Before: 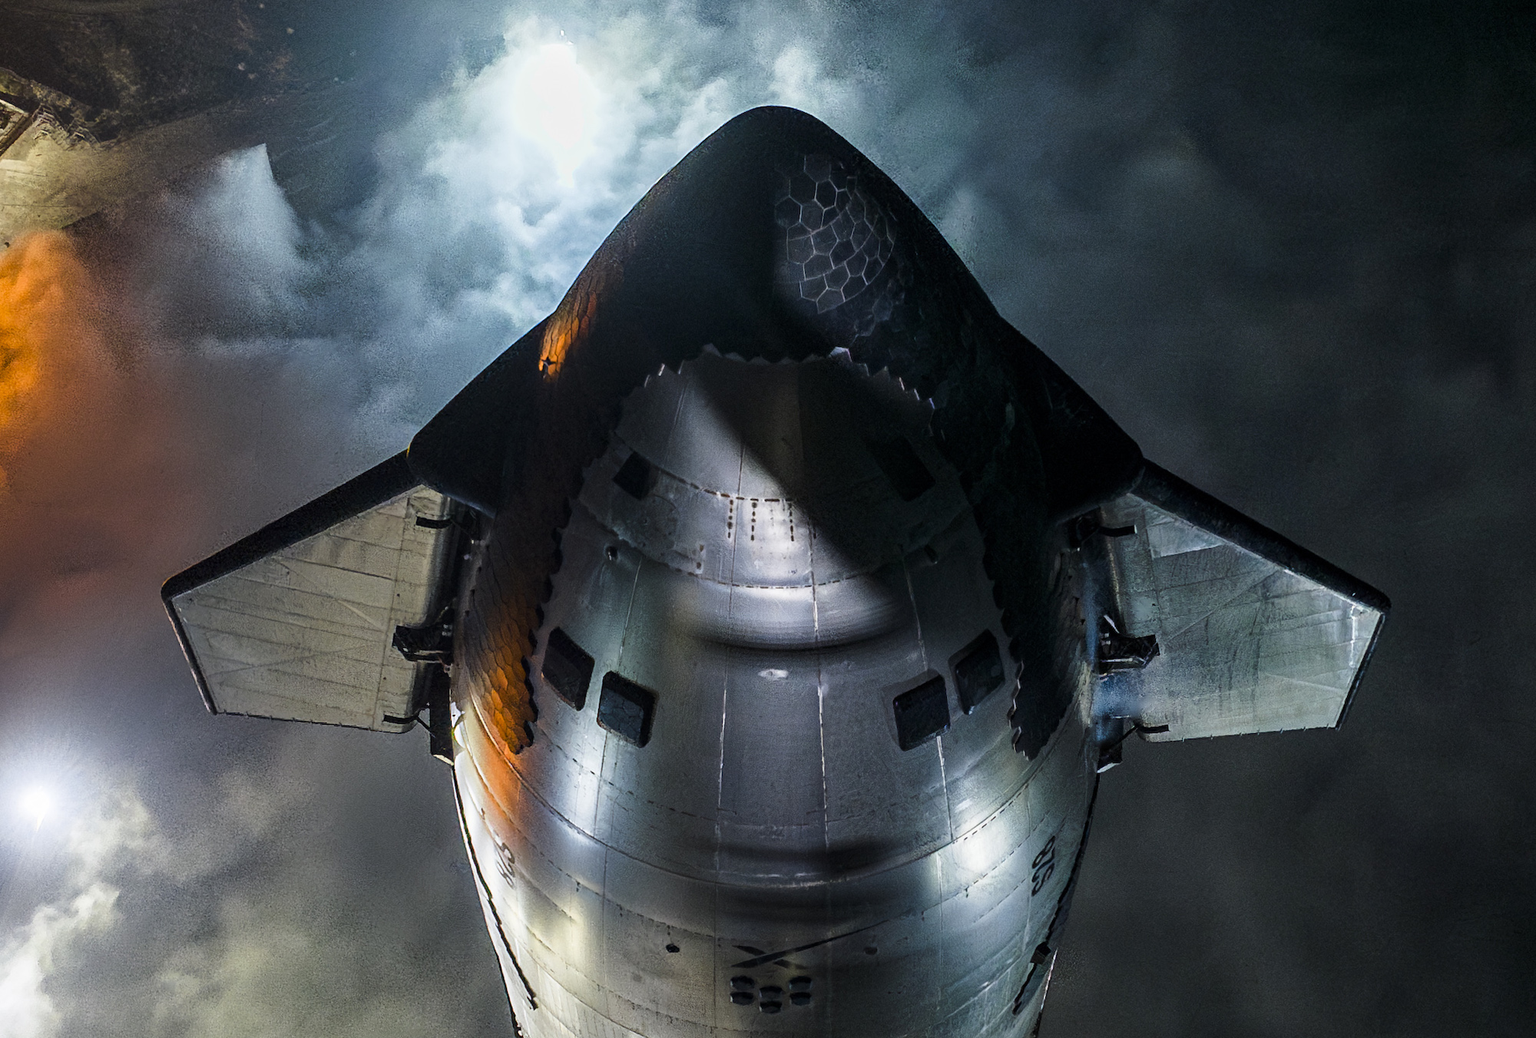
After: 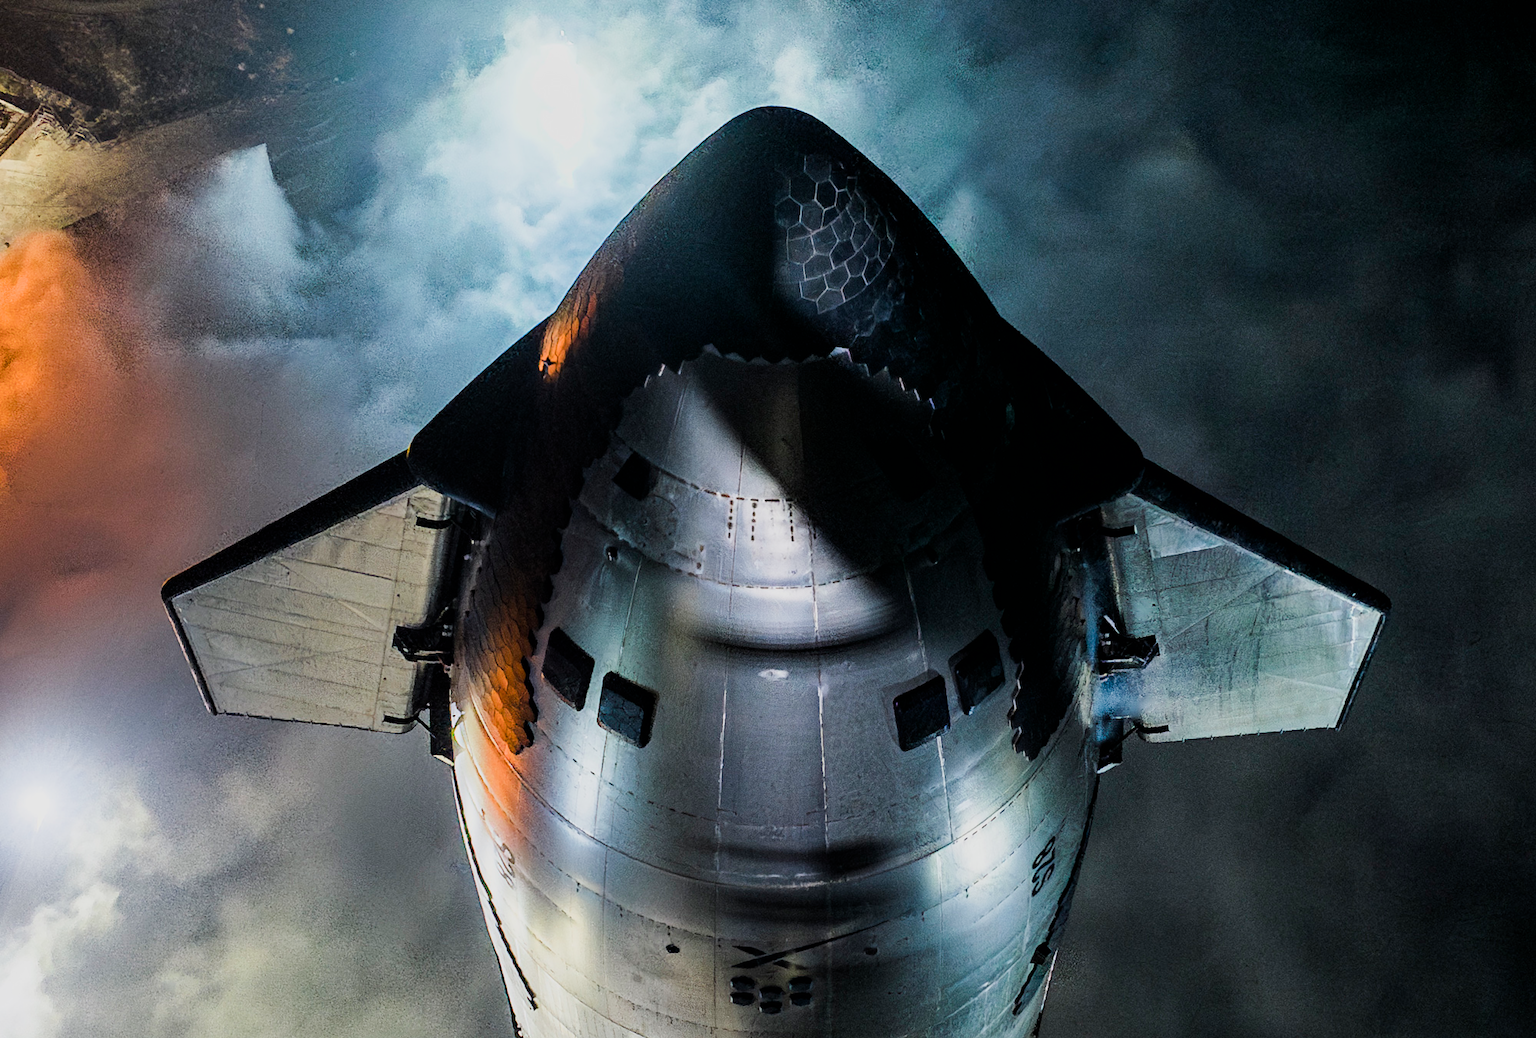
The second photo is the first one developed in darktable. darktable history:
filmic rgb: black relative exposure -16 EV, white relative exposure 6.89 EV, hardness 4.69
exposure: black level correction 0, exposure 0.703 EV, compensate exposure bias true, compensate highlight preservation false
